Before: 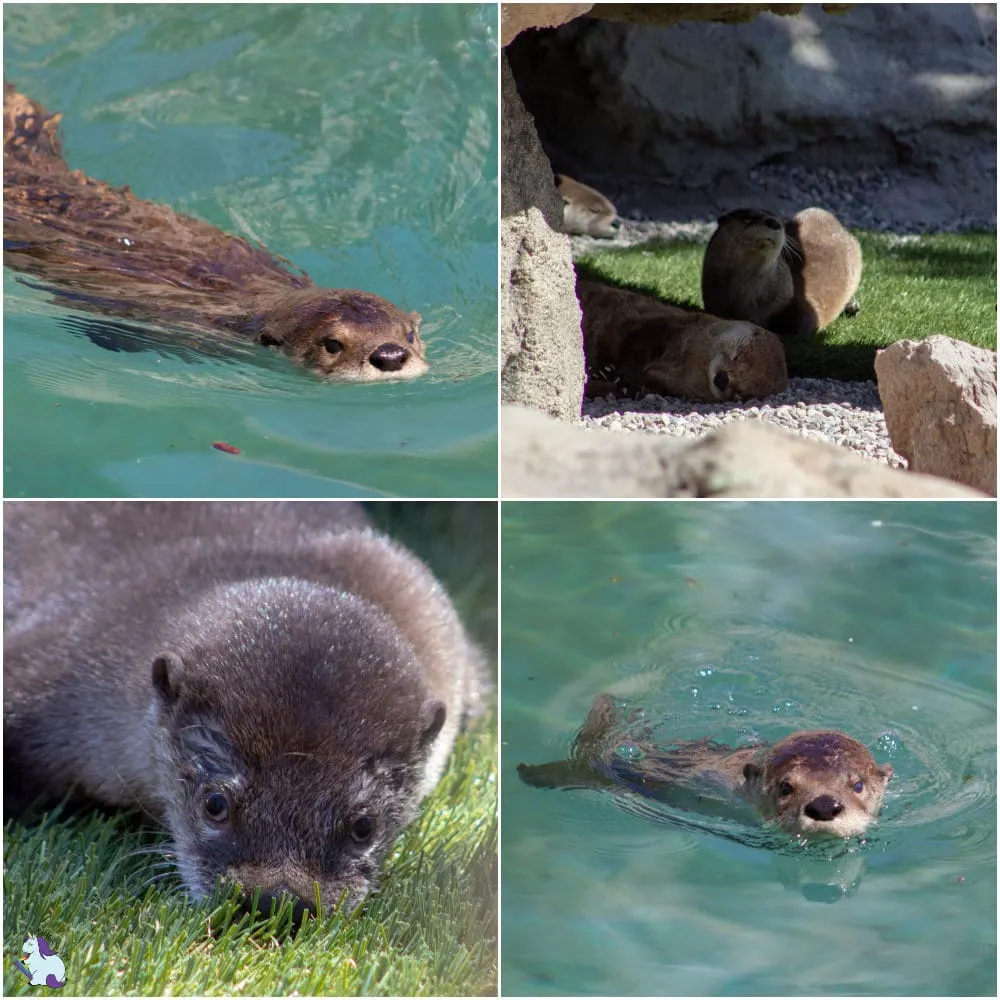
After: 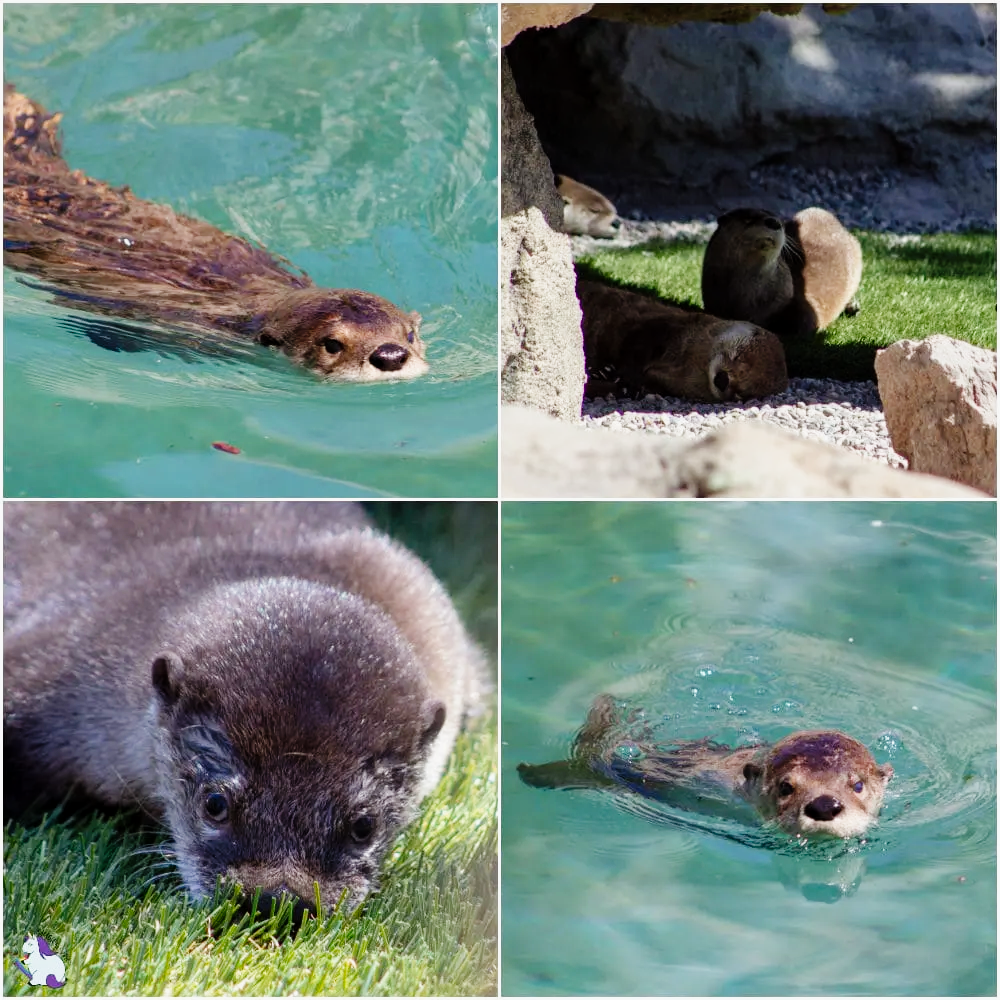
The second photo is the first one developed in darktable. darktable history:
exposure: black level correction 0.001, exposure 0.015 EV, compensate highlight preservation false
tone equalizer: edges refinement/feathering 500, mask exposure compensation -1.57 EV, preserve details guided filter
tone curve: curves: ch0 [(0, 0) (0.136, 0.084) (0.346, 0.366) (0.489, 0.559) (0.66, 0.748) (0.849, 0.902) (1, 0.974)]; ch1 [(0, 0) (0.353, 0.344) (0.45, 0.46) (0.498, 0.498) (0.521, 0.512) (0.563, 0.559) (0.592, 0.605) (0.641, 0.673) (1, 1)]; ch2 [(0, 0) (0.333, 0.346) (0.375, 0.375) (0.424, 0.43) (0.476, 0.492) (0.502, 0.502) (0.524, 0.531) (0.579, 0.61) (0.612, 0.644) (0.641, 0.722) (1, 1)], preserve colors none
